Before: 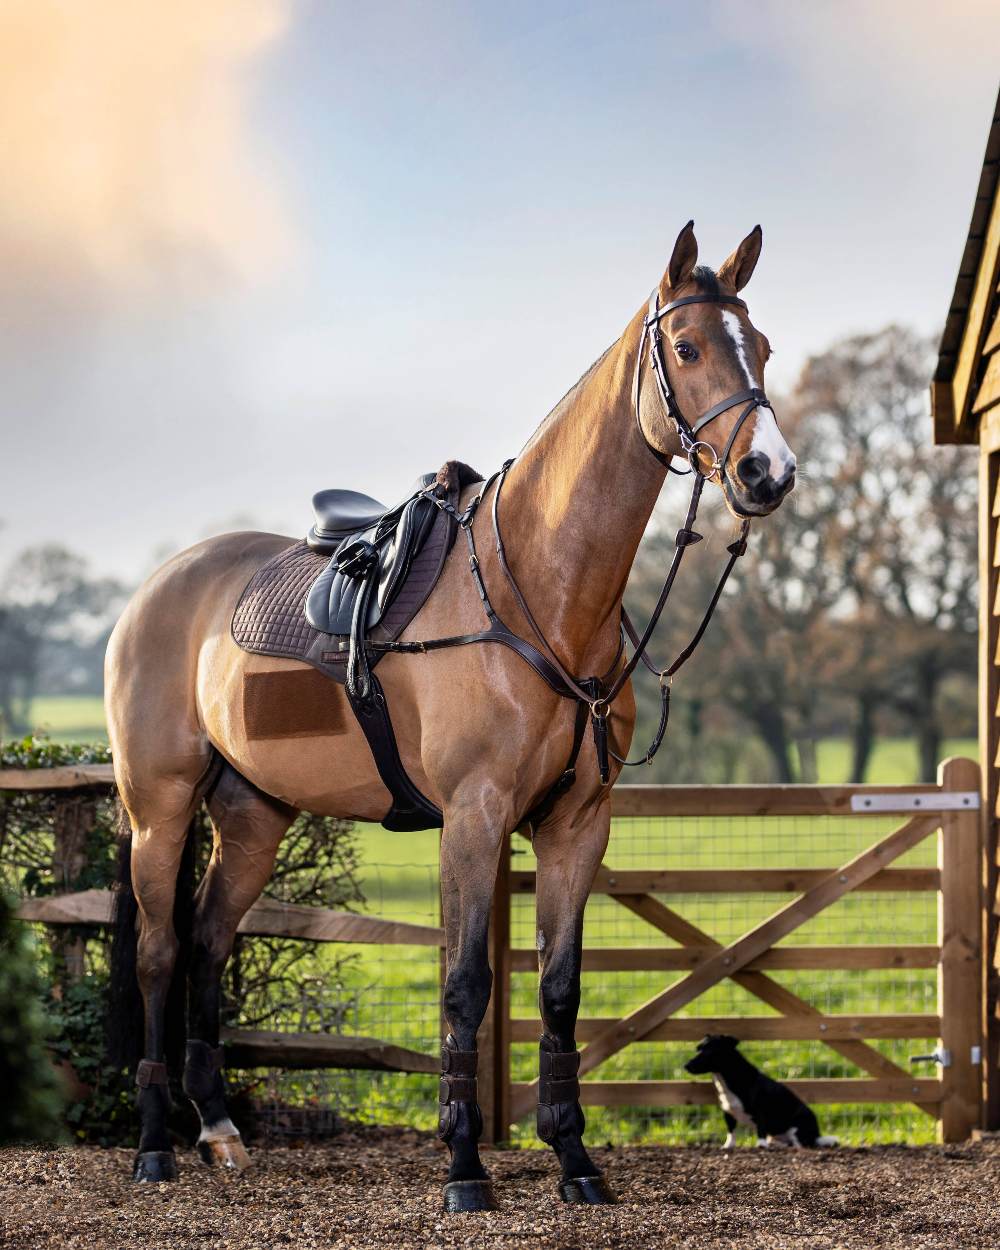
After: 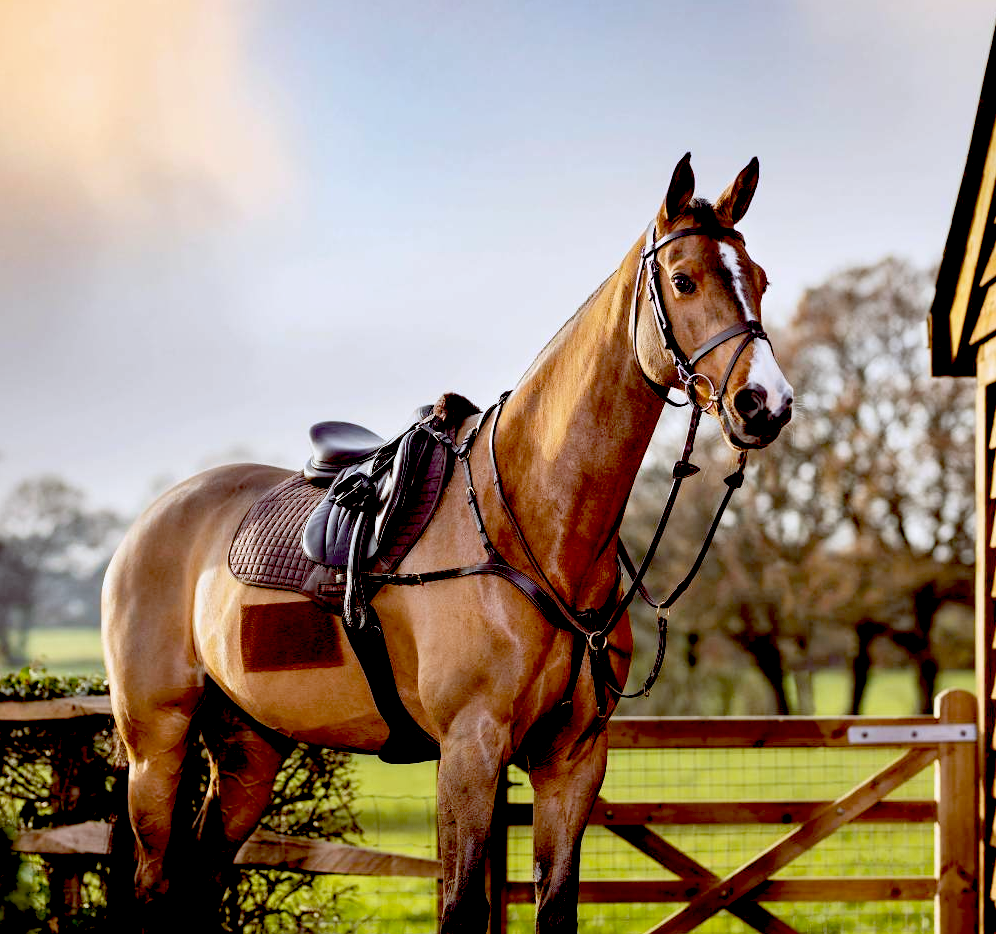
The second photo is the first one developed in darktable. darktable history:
color balance: lift [1, 1.011, 0.999, 0.989], gamma [1.109, 1.045, 1.039, 0.955], gain [0.917, 0.936, 0.952, 1.064], contrast 2.32%, contrast fulcrum 19%, output saturation 101%
exposure: black level correction 0.047, exposure 0.013 EV, compensate highlight preservation false
crop: left 0.387%, top 5.469%, bottom 19.809%
